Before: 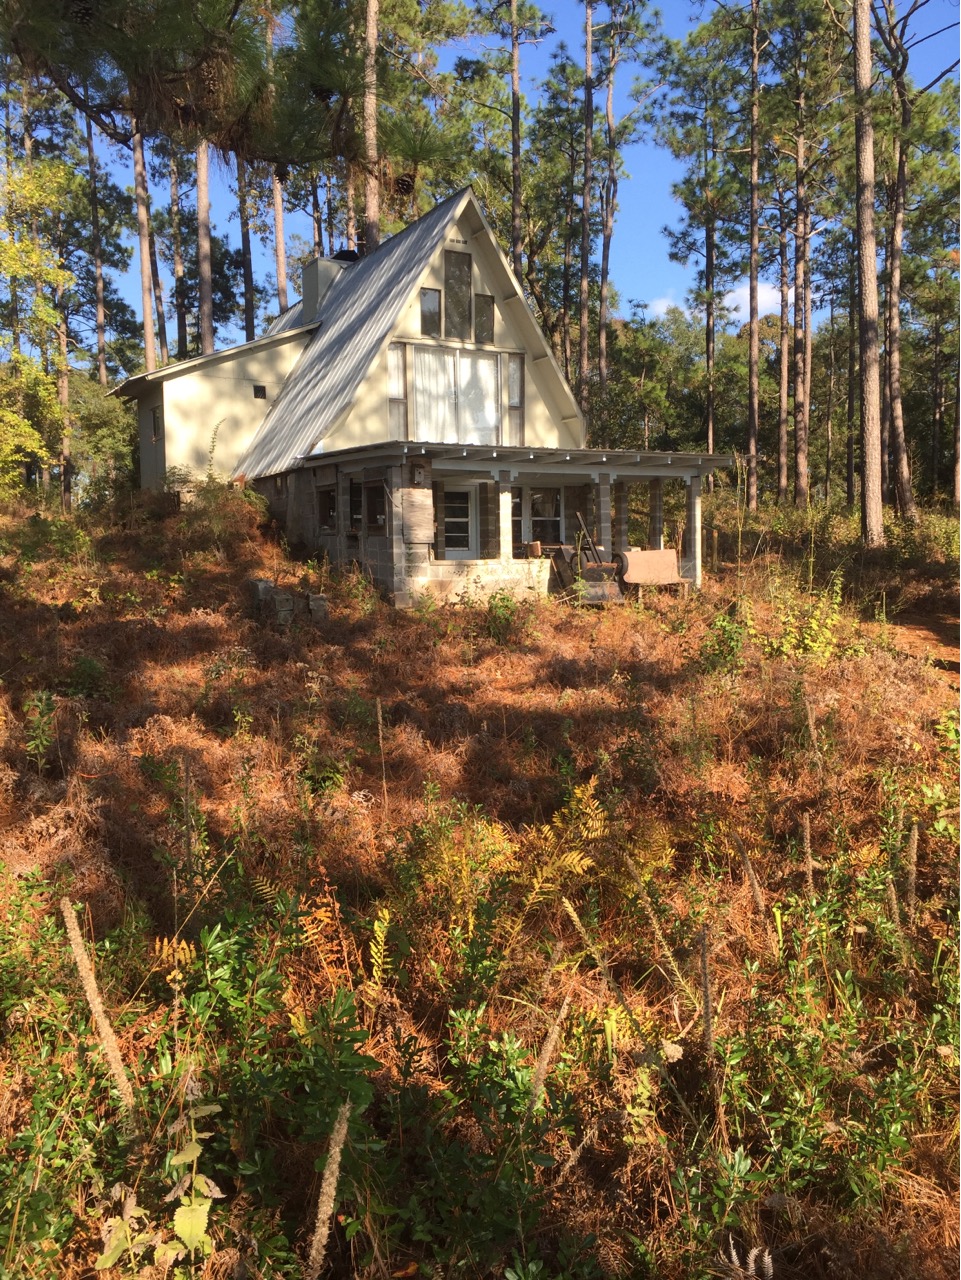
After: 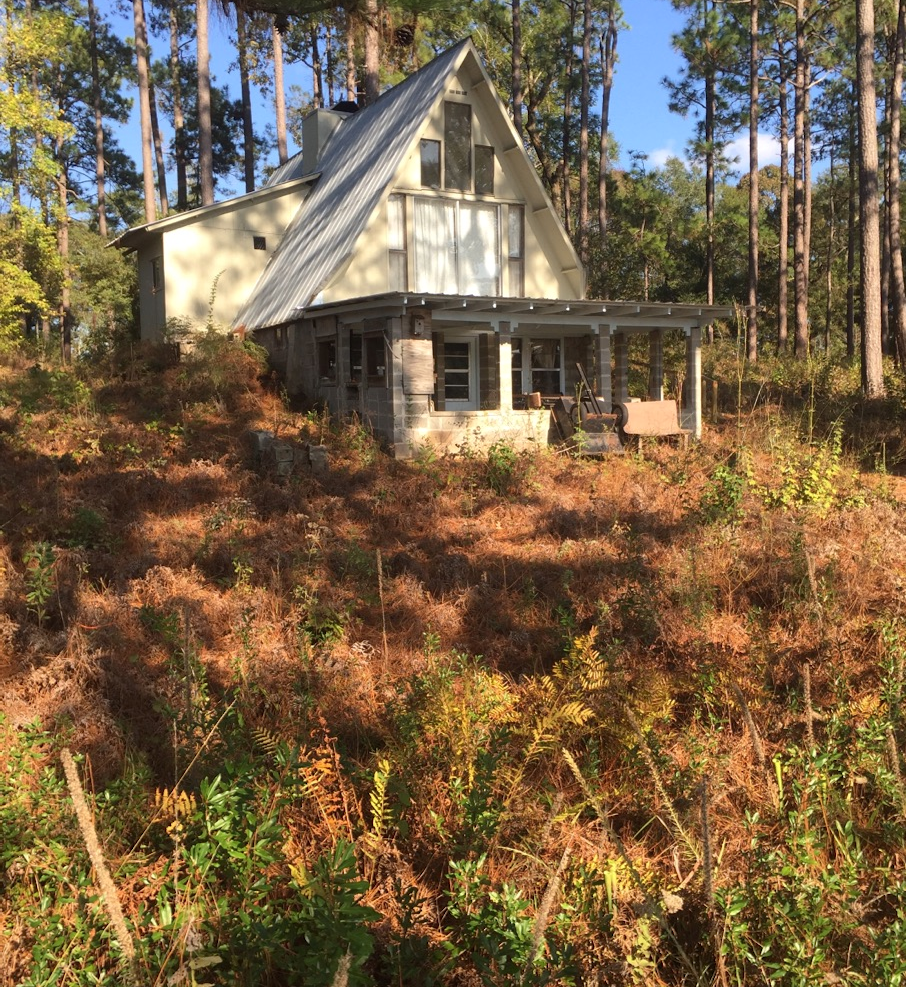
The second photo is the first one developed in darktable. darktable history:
tone equalizer: on, module defaults
crop and rotate: angle 0.03°, top 11.643%, right 5.651%, bottom 11.189%
